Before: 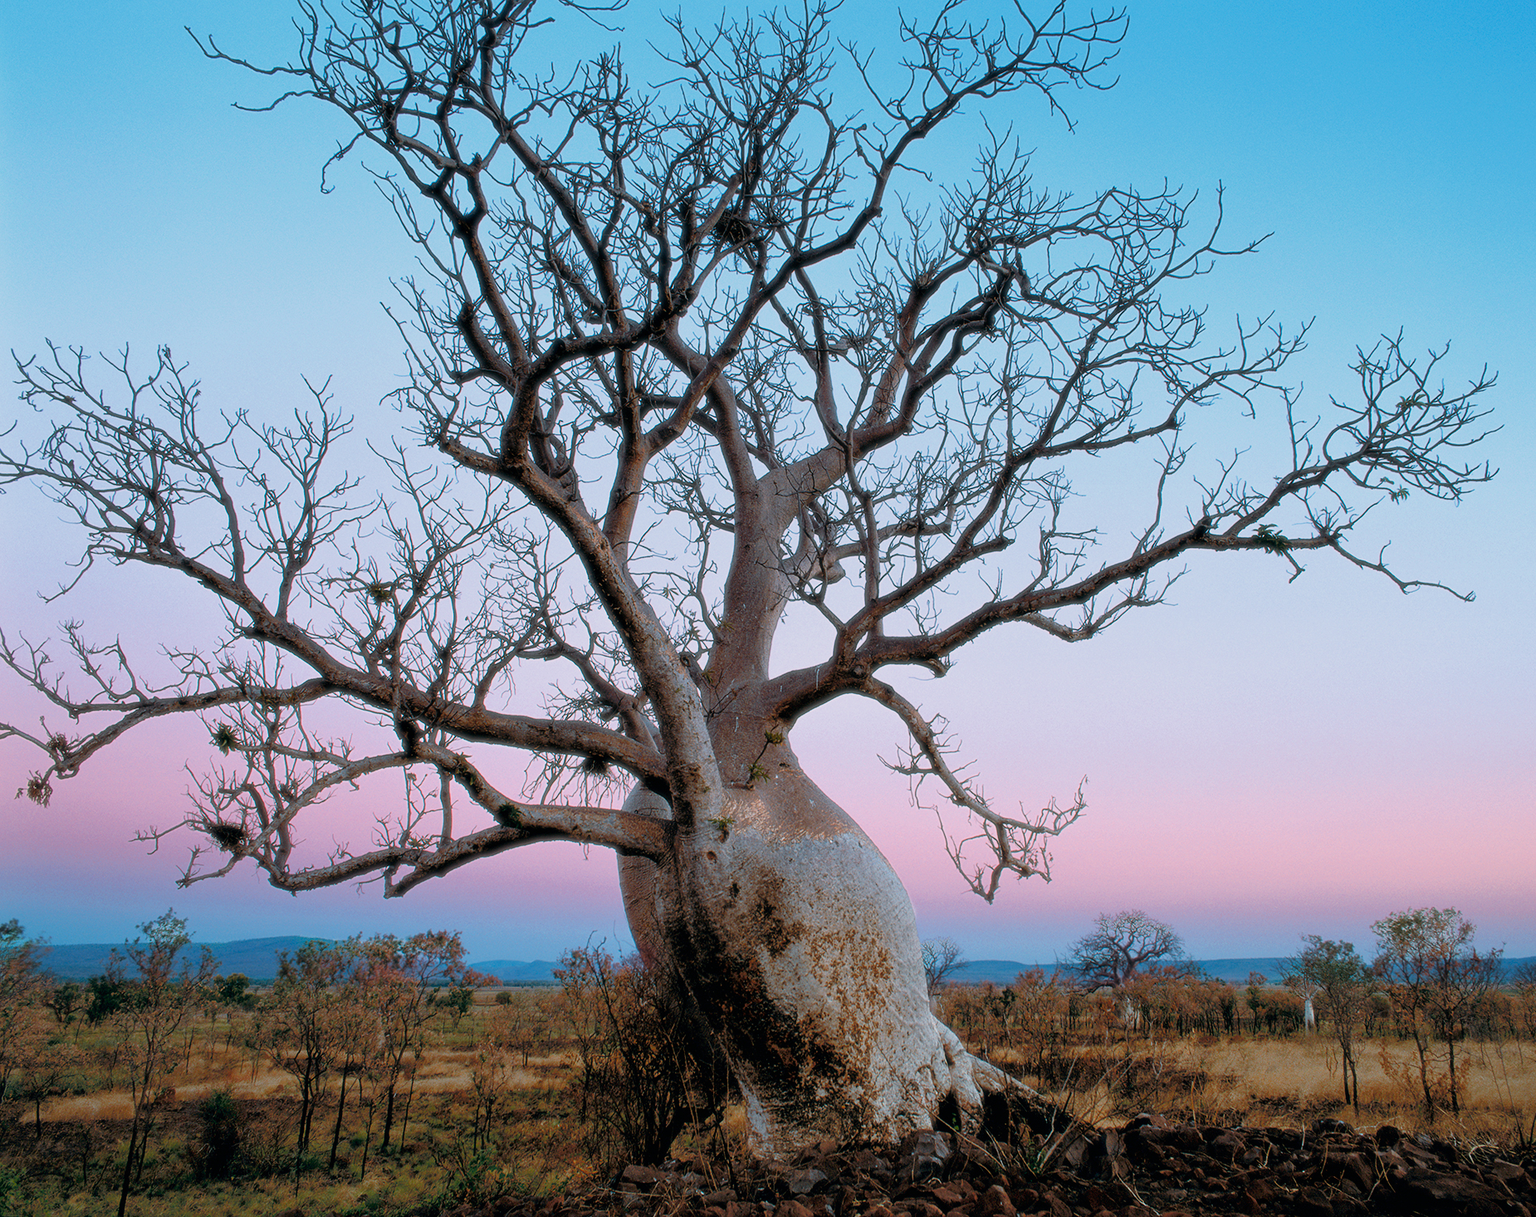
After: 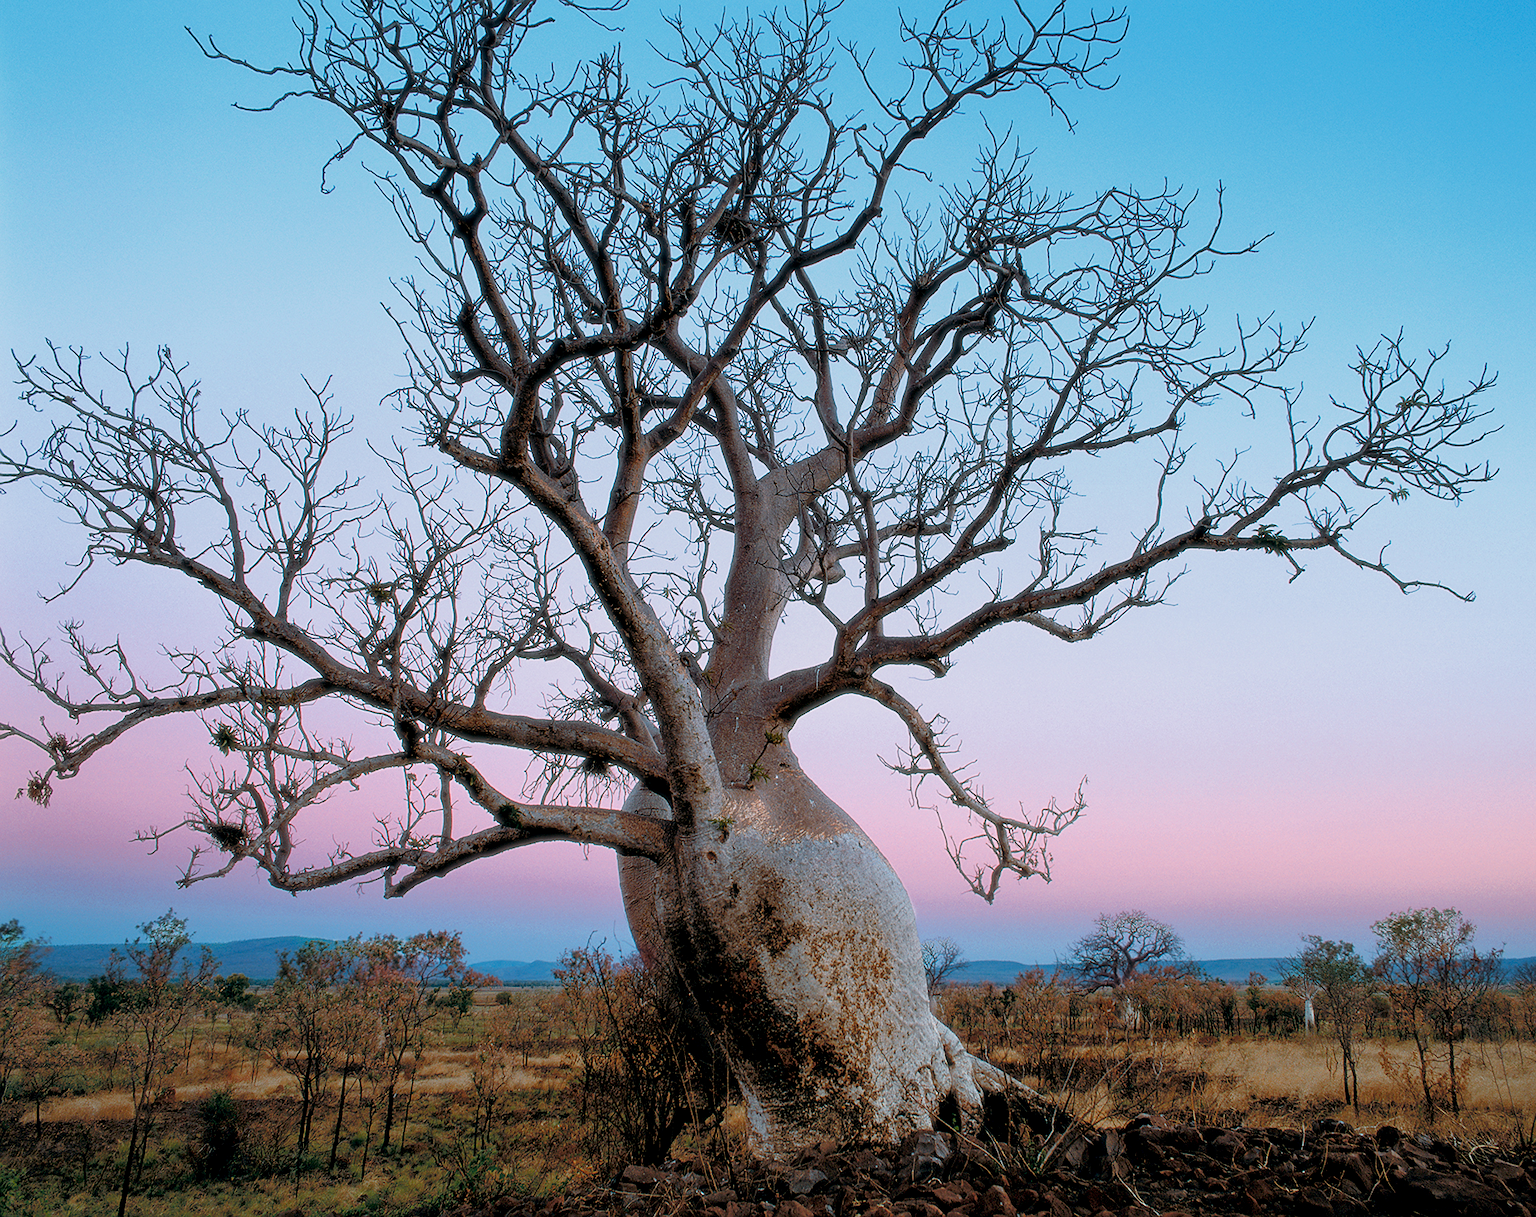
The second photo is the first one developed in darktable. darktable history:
local contrast: highlights 100%, shadows 100%, detail 120%, midtone range 0.2
sharpen: radius 1, threshold 1
